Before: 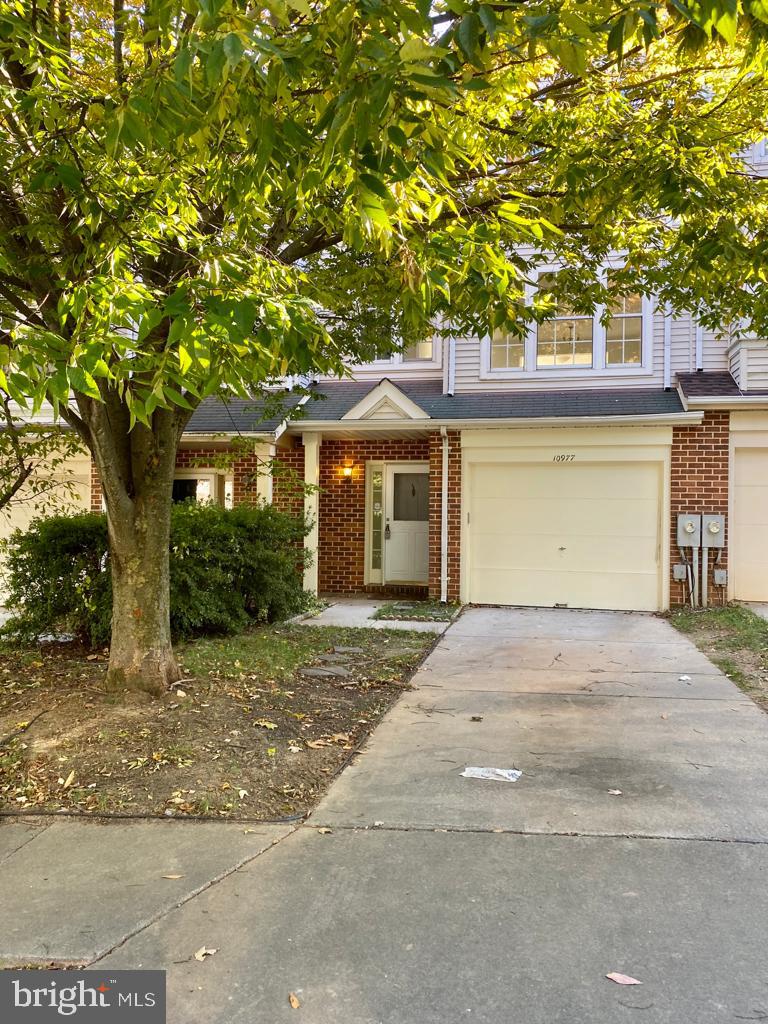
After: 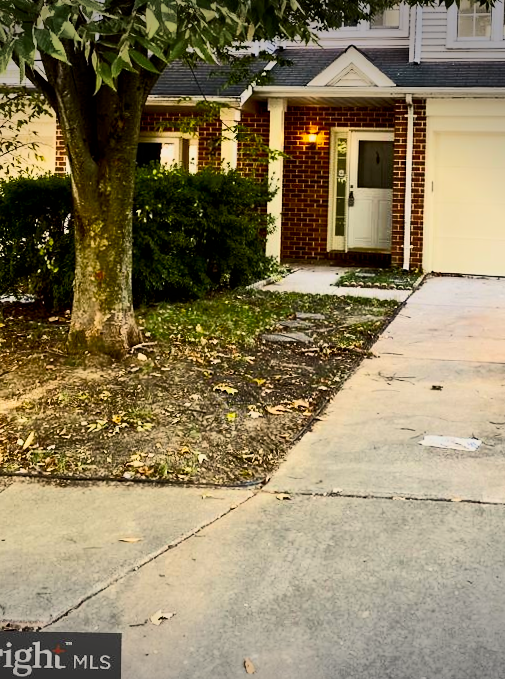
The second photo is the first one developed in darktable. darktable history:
color balance rgb: highlights gain › chroma 2.263%, highlights gain › hue 74.62°, global offset › luminance 0.492%, global offset › hue 169.2°, perceptual saturation grading › global saturation 0.873%
crop and rotate: angle -1.03°, left 3.629%, top 32.107%, right 28.975%
filmic rgb: black relative exposure -7.75 EV, white relative exposure 4.37 EV, target black luminance 0%, hardness 3.76, latitude 50.77%, contrast 1.066, highlights saturation mix 9.42%, shadows ↔ highlights balance -0.271%, color science v5 (2021), contrast in shadows safe, contrast in highlights safe
vignetting: fall-off start 100.24%, center (-0.08, 0.06), width/height ratio 1.306
tone equalizer: on, module defaults
tone curve: curves: ch0 [(0, 0) (0.003, 0.002) (0.011, 0.002) (0.025, 0.002) (0.044, 0.007) (0.069, 0.014) (0.1, 0.026) (0.136, 0.04) (0.177, 0.061) (0.224, 0.1) (0.277, 0.151) (0.335, 0.198) (0.399, 0.272) (0.468, 0.387) (0.543, 0.553) (0.623, 0.716) (0.709, 0.8) (0.801, 0.855) (0.898, 0.897) (1, 1)], color space Lab, independent channels, preserve colors none
levels: levels [0, 0.476, 0.951]
